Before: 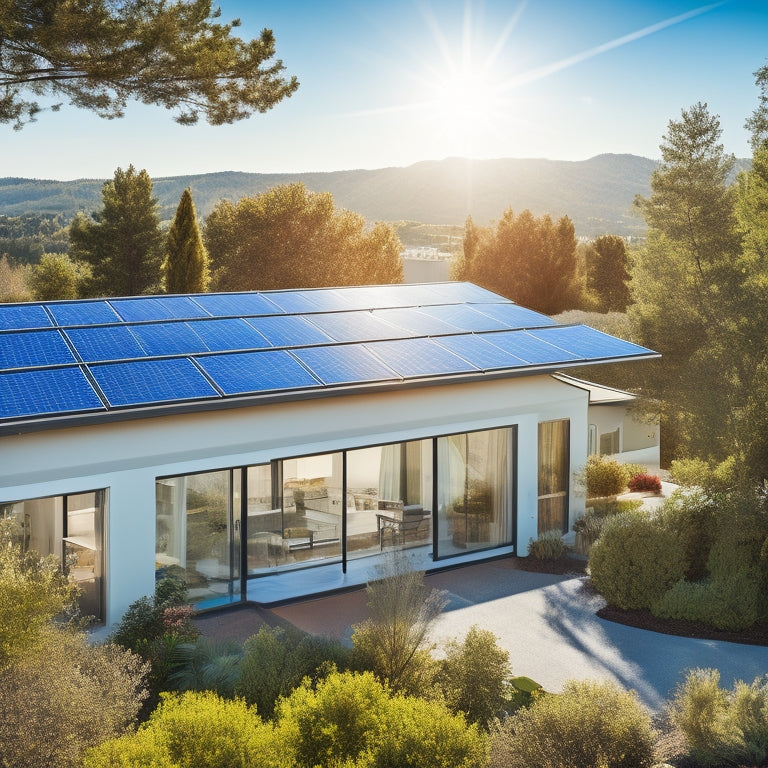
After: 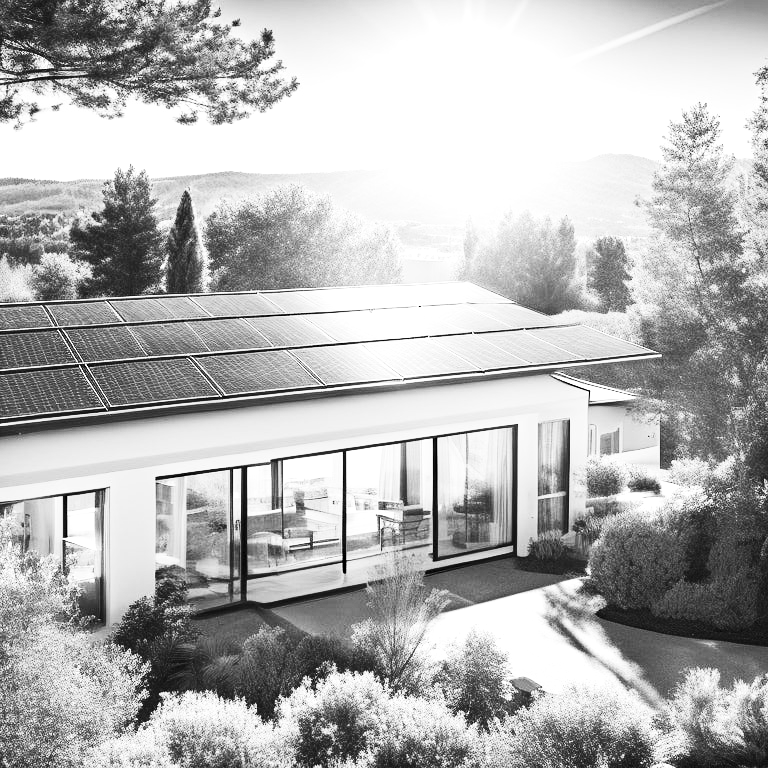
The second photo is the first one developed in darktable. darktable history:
color calibration: output gray [0.714, 0.278, 0, 0], illuminant same as pipeline (D50), adaptation none (bypass)
haze removal: compatibility mode true, adaptive false
exposure: black level correction 0, exposure 0.7 EV, compensate exposure bias true, compensate highlight preservation false
contrast brightness saturation: contrast 0.4, brightness 0.1, saturation 0.21
